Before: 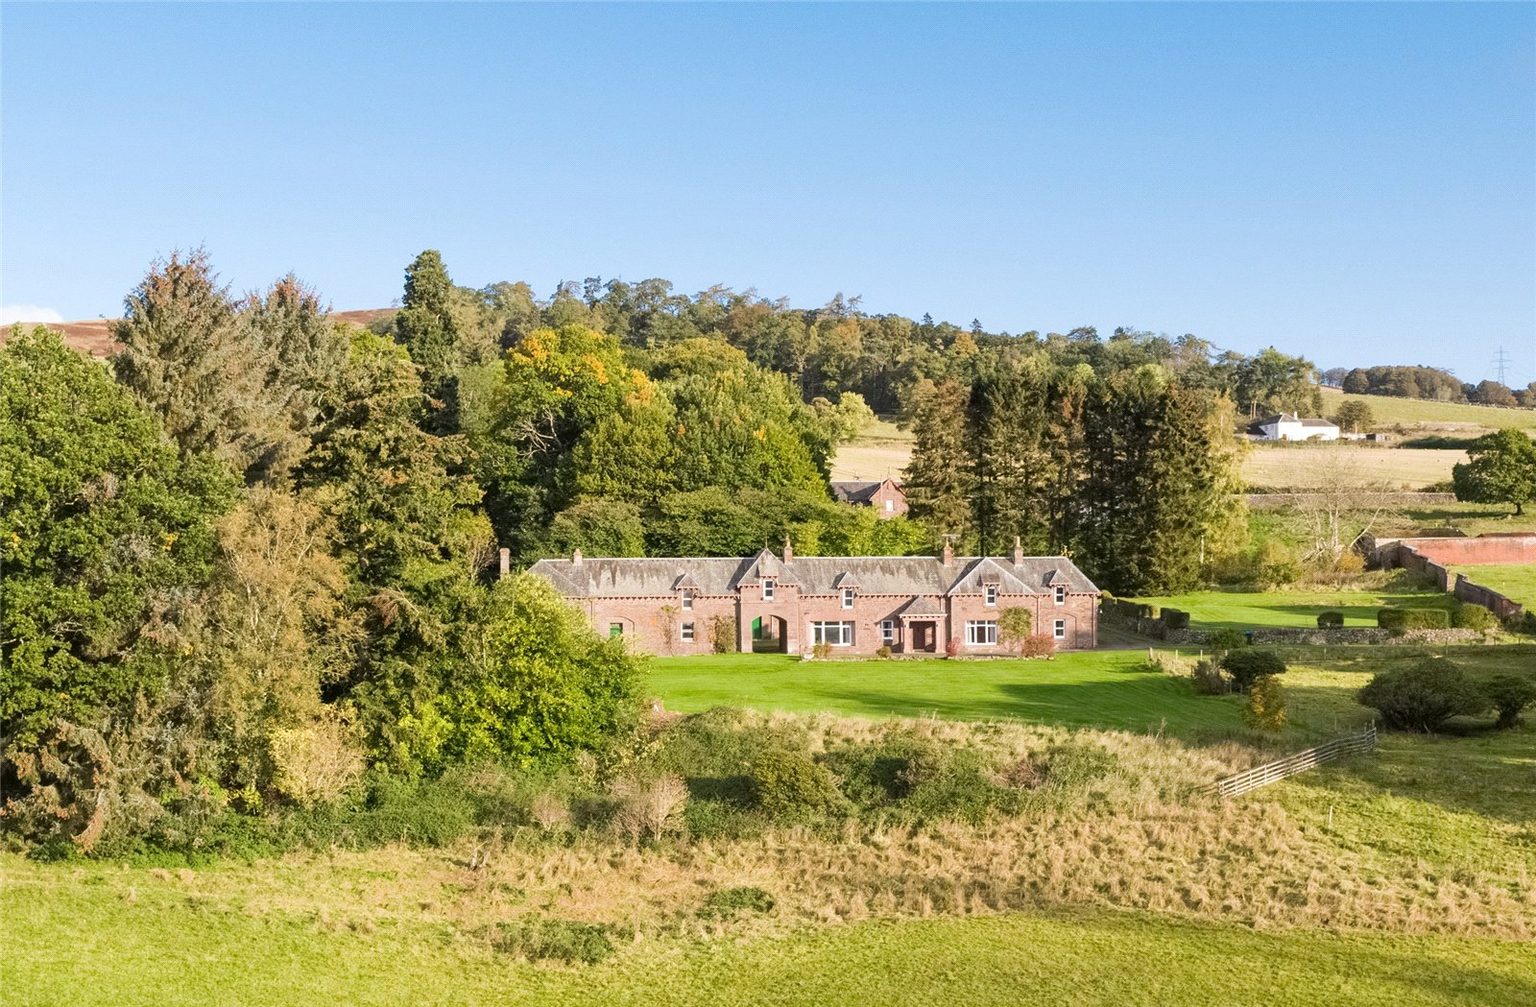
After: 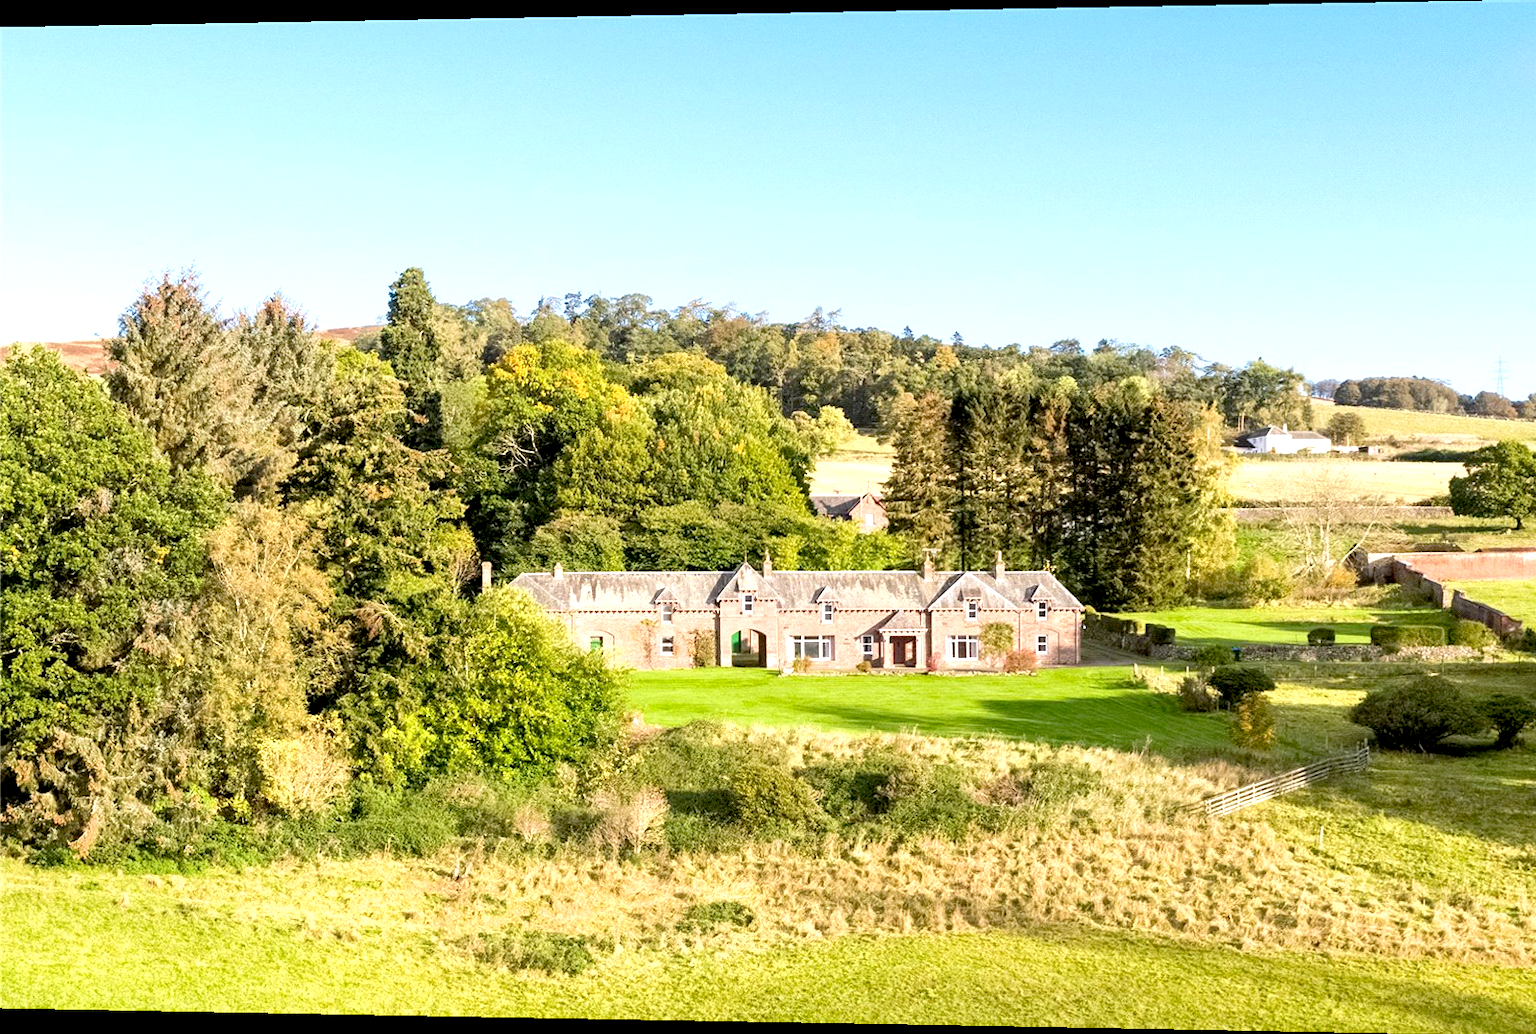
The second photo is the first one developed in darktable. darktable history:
exposure: black level correction 0.012, exposure 0.7 EV, compensate exposure bias true, compensate highlight preservation false
rotate and perspective: lens shift (horizontal) -0.055, automatic cropping off
